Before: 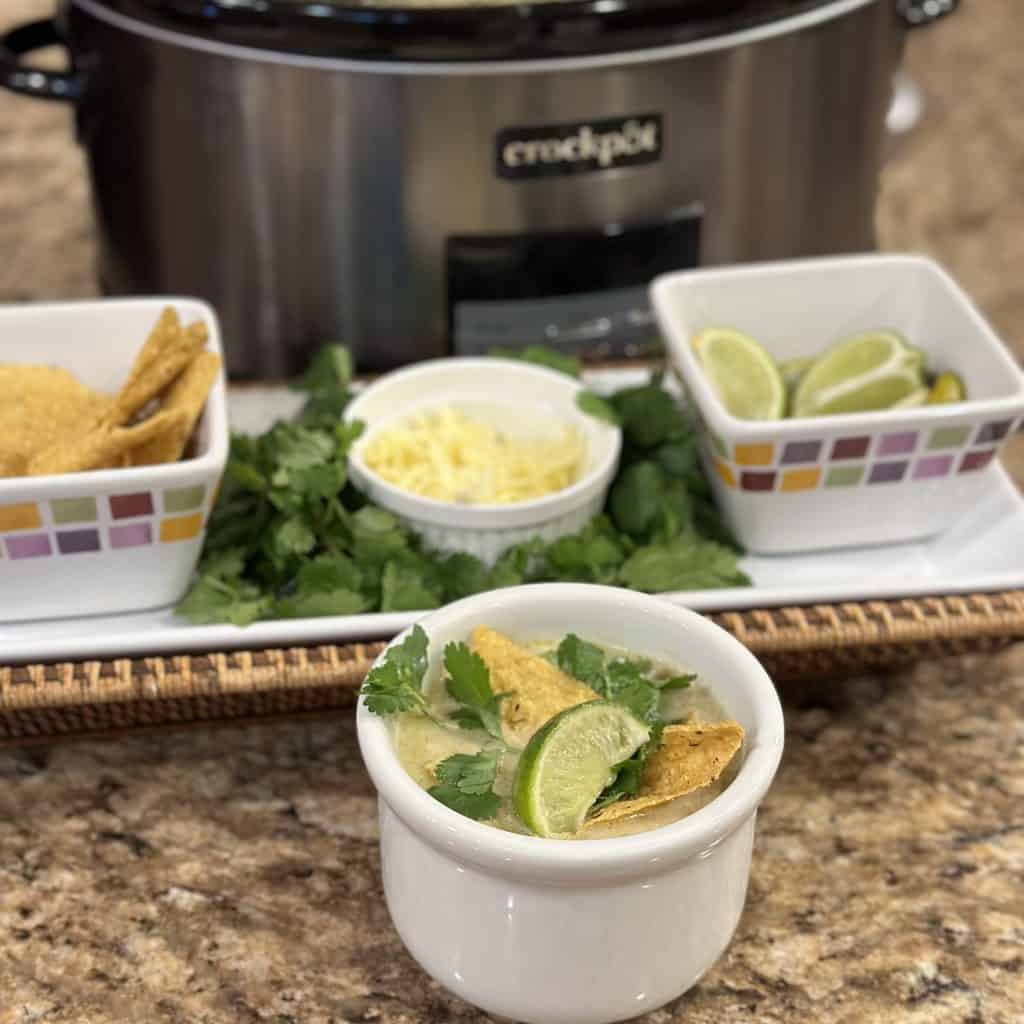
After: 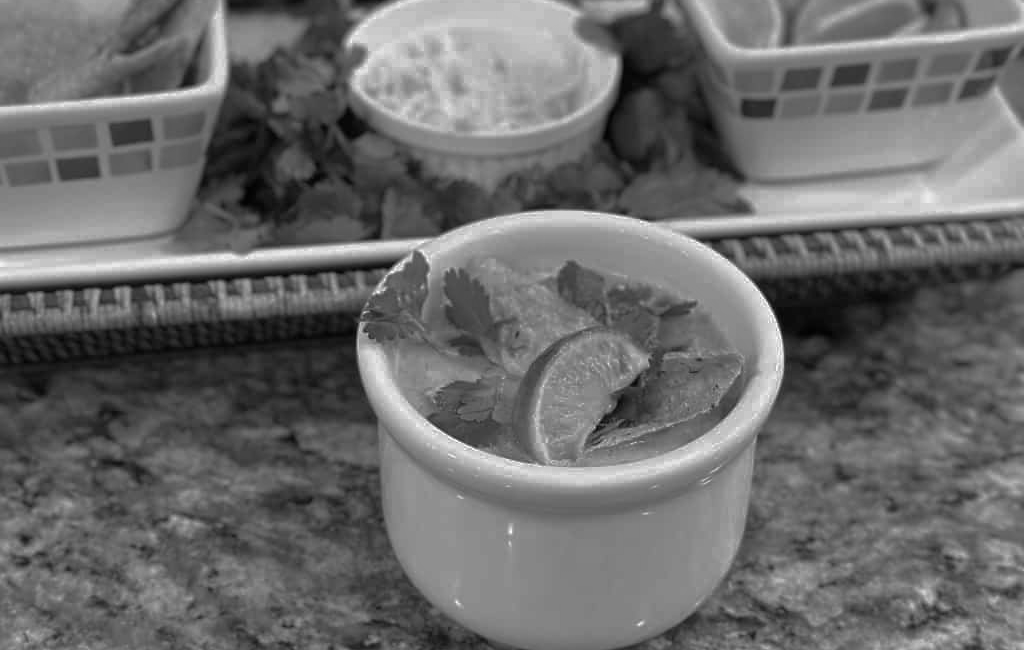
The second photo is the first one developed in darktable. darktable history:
white balance: red 0.986, blue 1.01
base curve: curves: ch0 [(0, 0) (0.841, 0.609) (1, 1)]
monochrome: a 0, b 0, size 0.5, highlights 0.57
crop and rotate: top 36.435%
